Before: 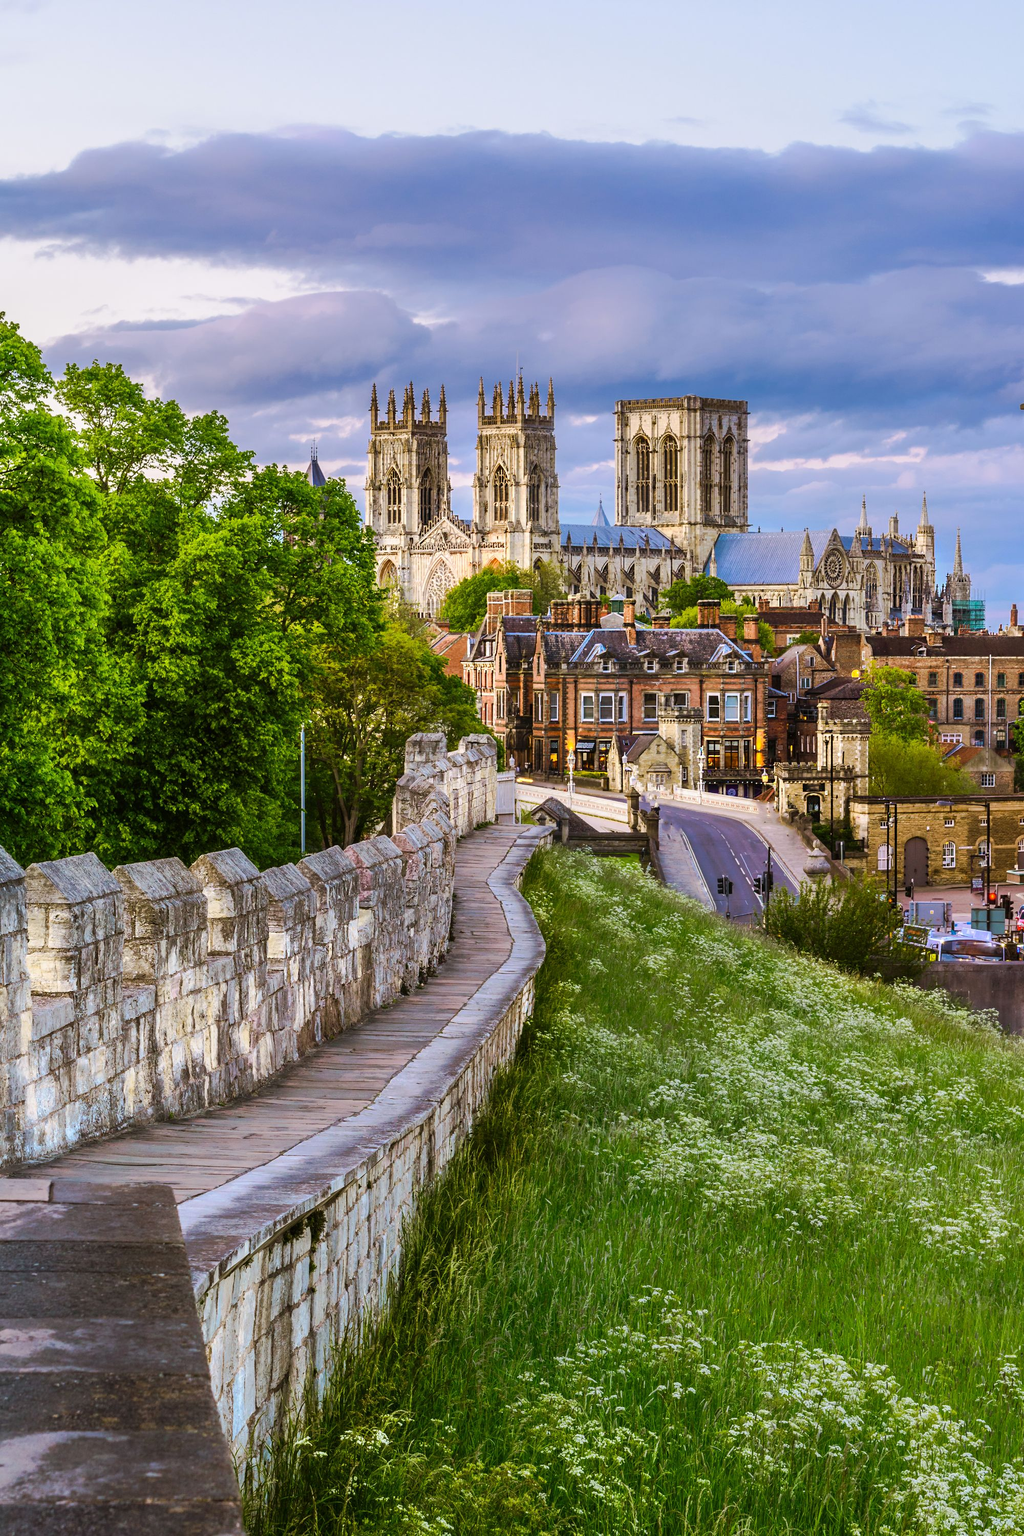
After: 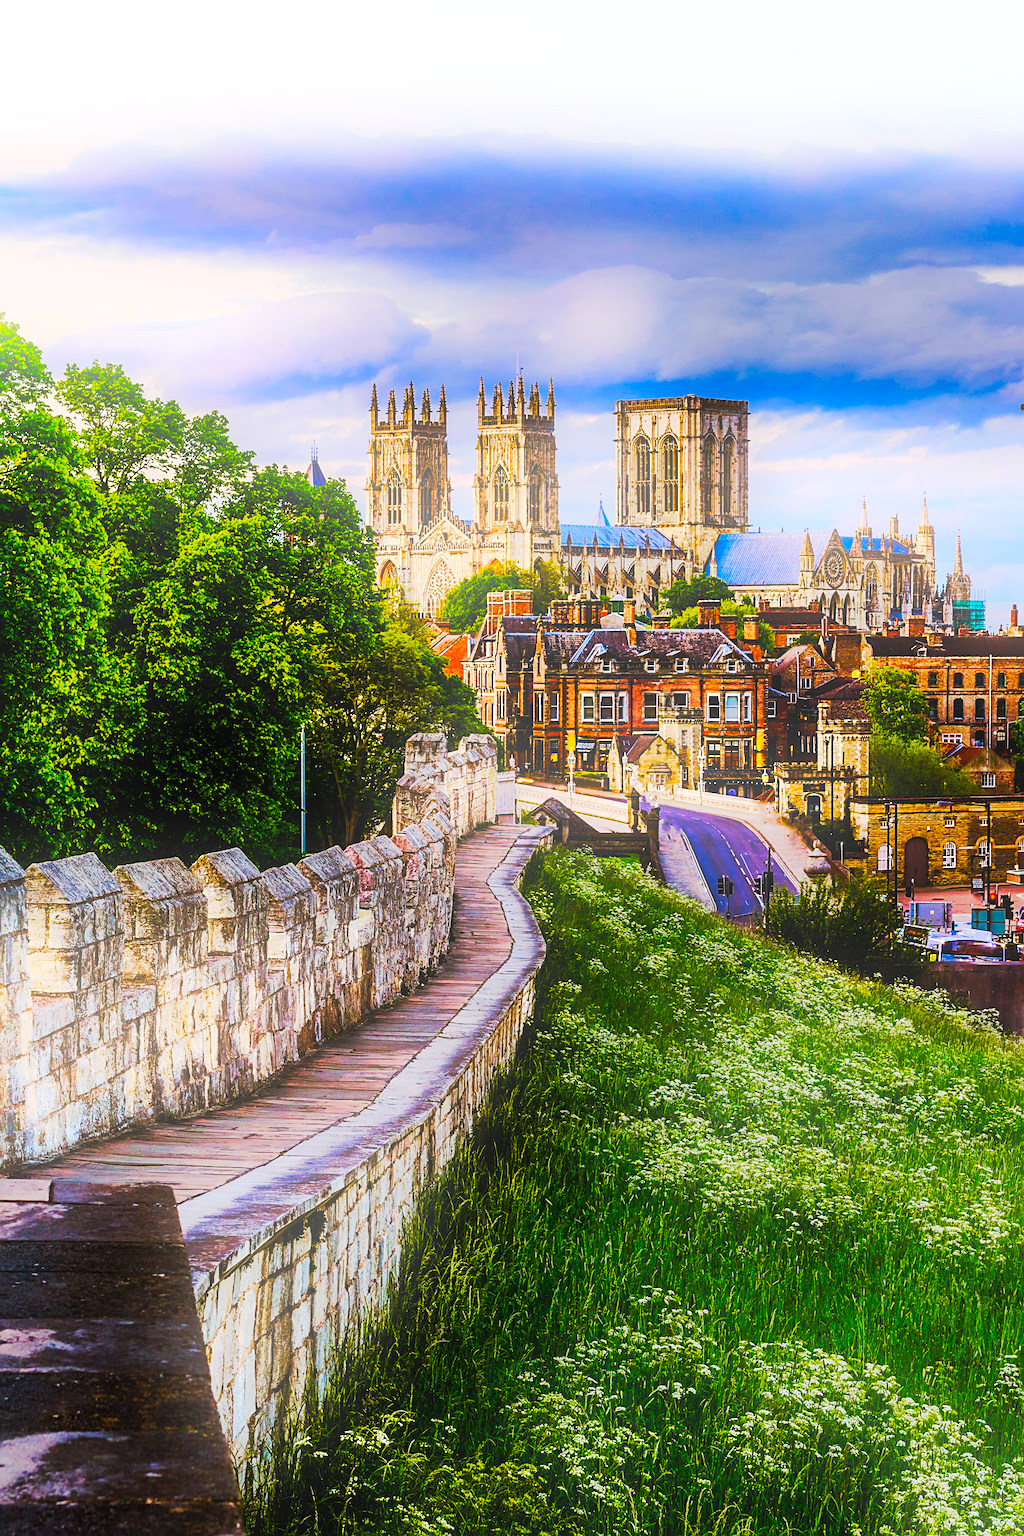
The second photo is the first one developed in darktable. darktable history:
color balance rgb: shadows lift › chroma 1%, shadows lift › hue 240.84°, highlights gain › chroma 2%, highlights gain › hue 73.2°, global offset › luminance -0.5%, perceptual saturation grading › global saturation 20%, perceptual saturation grading › highlights -25%, perceptual saturation grading › shadows 50%, global vibrance 15%
tone curve: curves: ch0 [(0, 0) (0.003, 0.006) (0.011, 0.006) (0.025, 0.008) (0.044, 0.014) (0.069, 0.02) (0.1, 0.025) (0.136, 0.037) (0.177, 0.053) (0.224, 0.086) (0.277, 0.13) (0.335, 0.189) (0.399, 0.253) (0.468, 0.375) (0.543, 0.521) (0.623, 0.671) (0.709, 0.789) (0.801, 0.841) (0.898, 0.889) (1, 1)], preserve colors none
bloom: on, module defaults
sharpen: radius 2.767
exposure: compensate highlight preservation false
